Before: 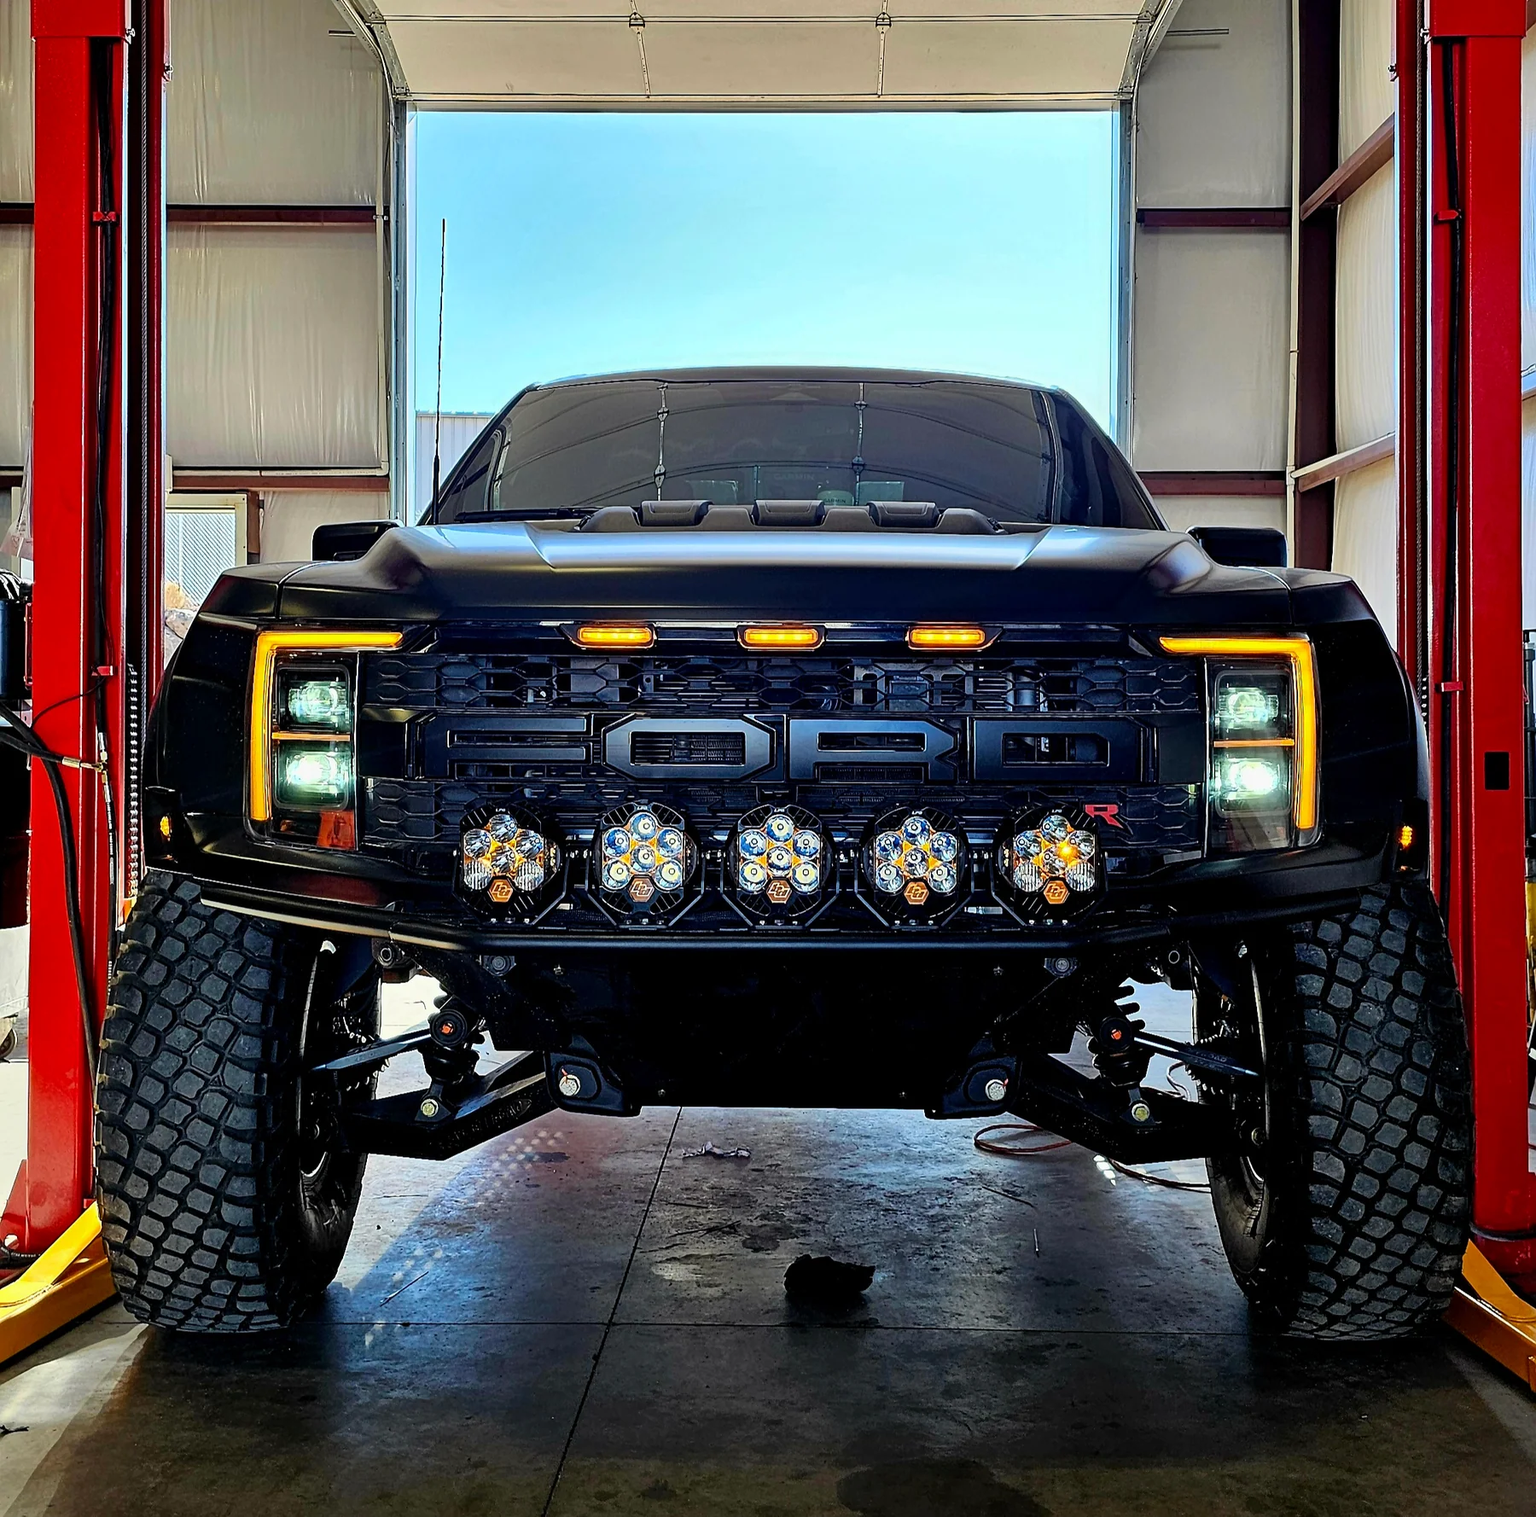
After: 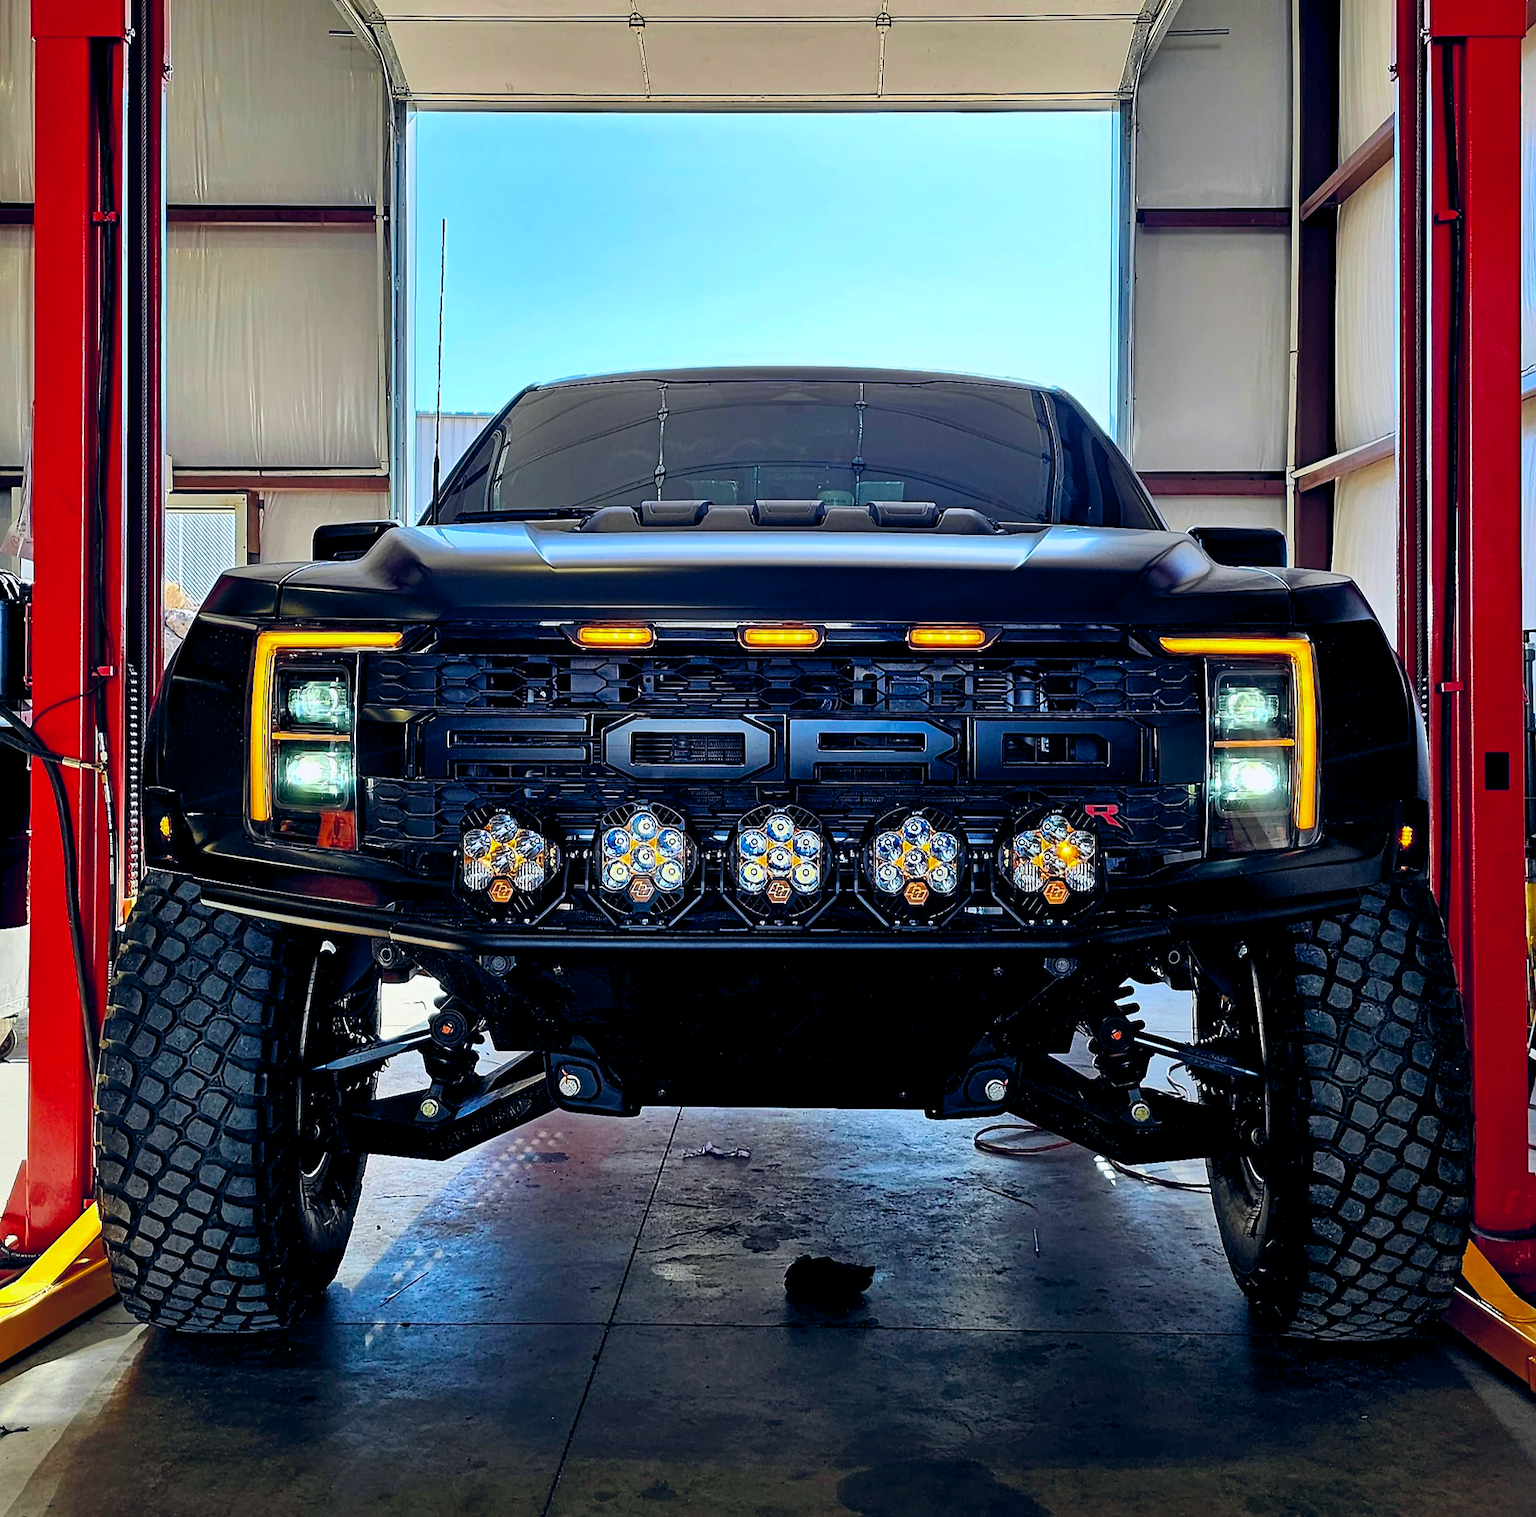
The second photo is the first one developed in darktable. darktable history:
white balance: red 0.976, blue 1.04
color balance rgb: shadows lift › hue 87.51°, highlights gain › chroma 0.68%, highlights gain › hue 55.1°, global offset › chroma 0.13%, global offset › hue 253.66°, linear chroma grading › global chroma 0.5%, perceptual saturation grading › global saturation 16.38%
